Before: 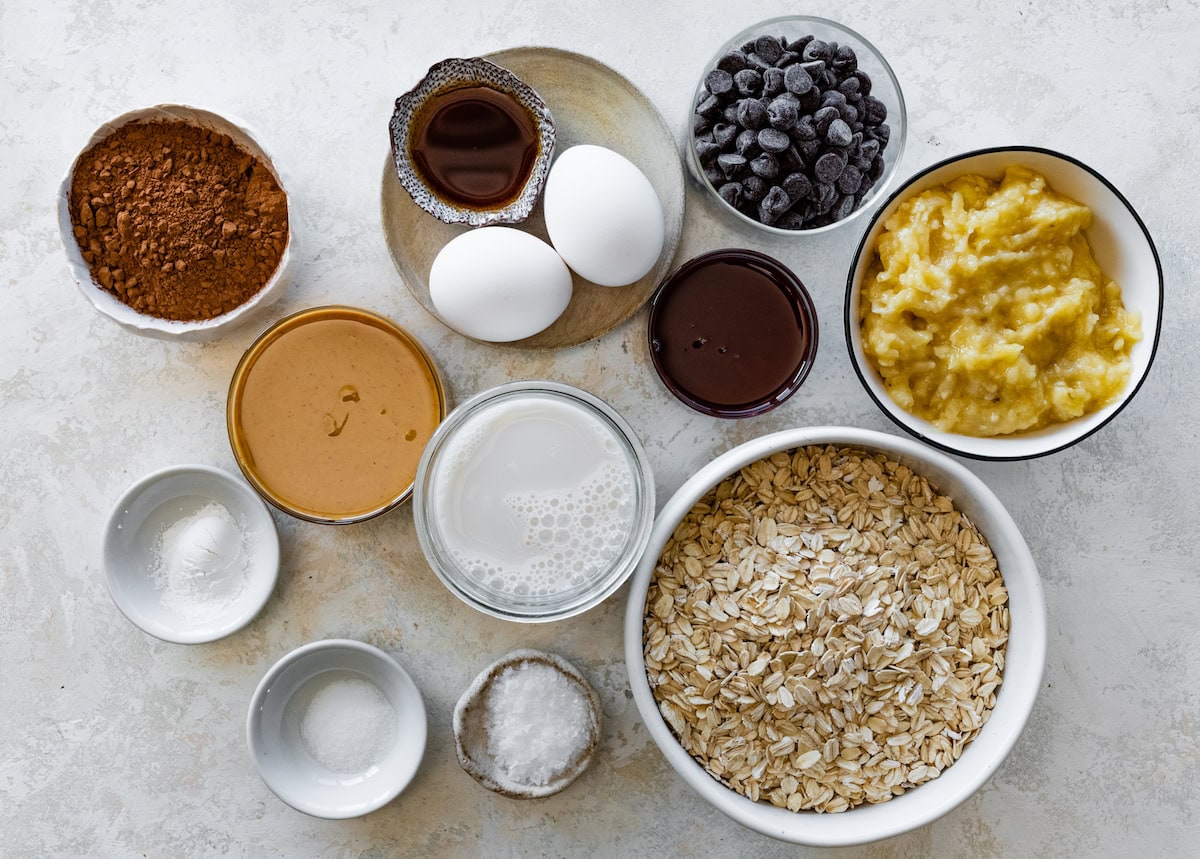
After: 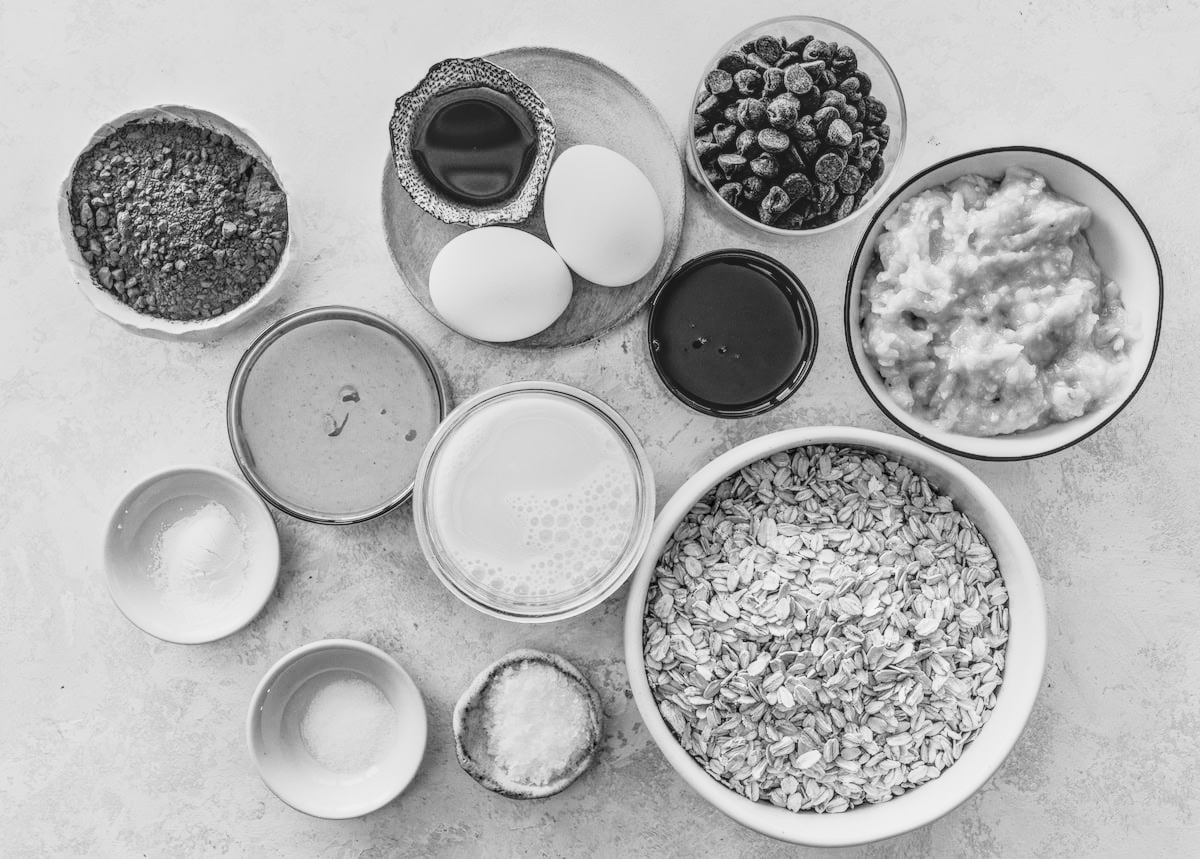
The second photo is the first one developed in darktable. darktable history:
local contrast: highlights 0%, shadows 0%, detail 133%
monochrome: a 26.22, b 42.67, size 0.8
base curve: curves: ch0 [(0, 0) (0.028, 0.03) (0.121, 0.232) (0.46, 0.748) (0.859, 0.968) (1, 1)], preserve colors none
